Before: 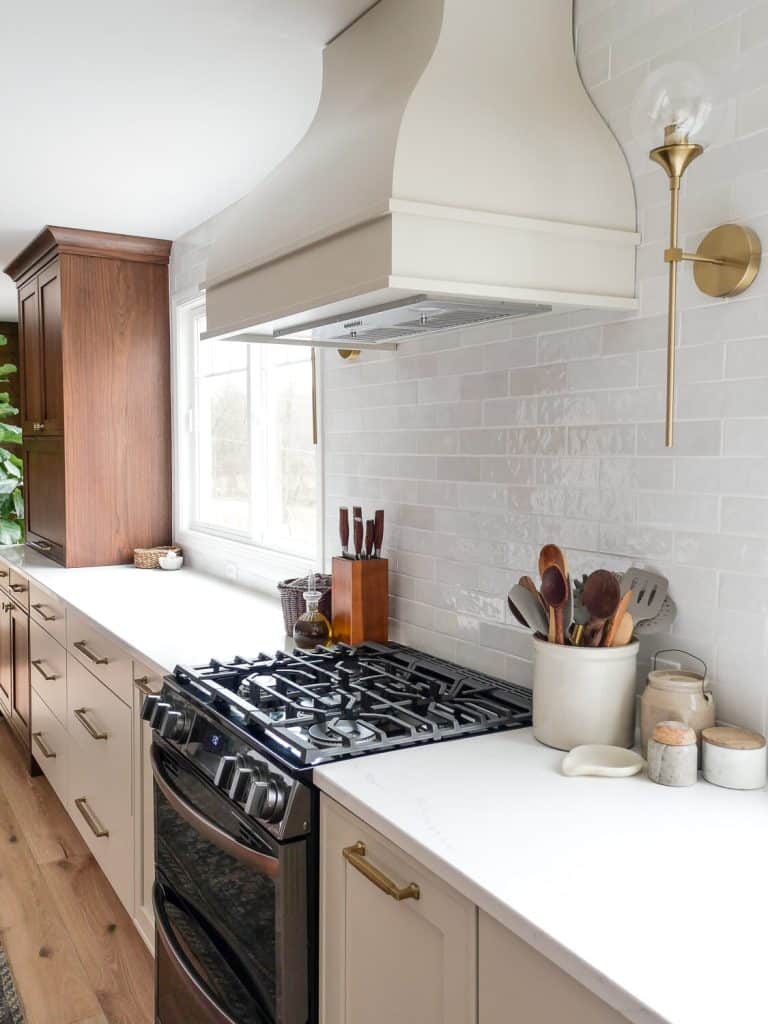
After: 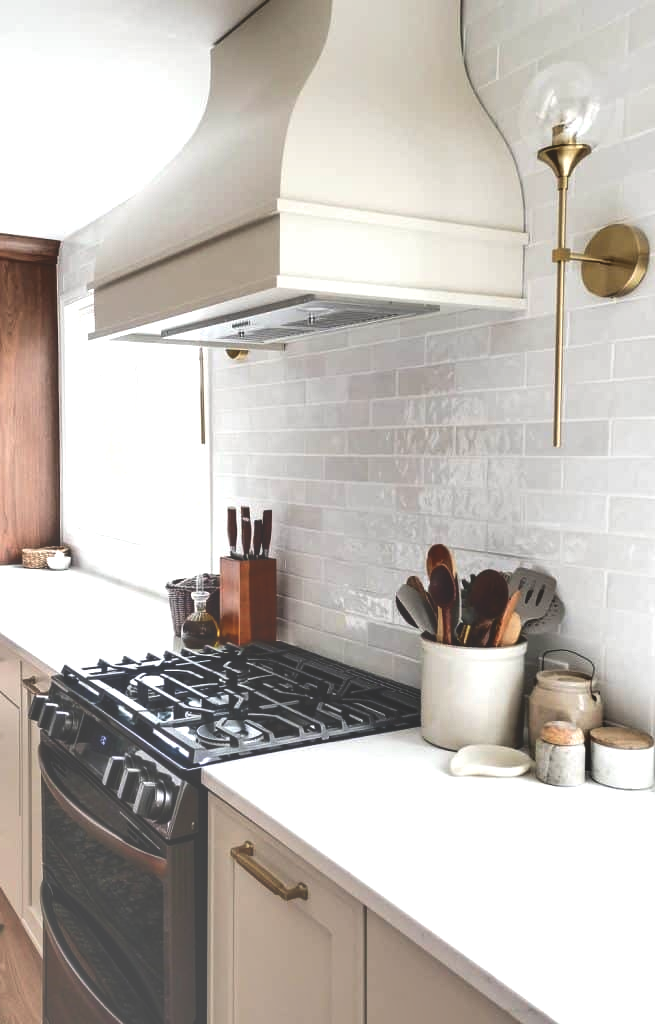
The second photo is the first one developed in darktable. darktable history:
exposure: black level correction -0.071, exposure 0.5 EV, compensate highlight preservation false
shadows and highlights: radius 264.75, soften with gaussian
crop and rotate: left 14.584%
